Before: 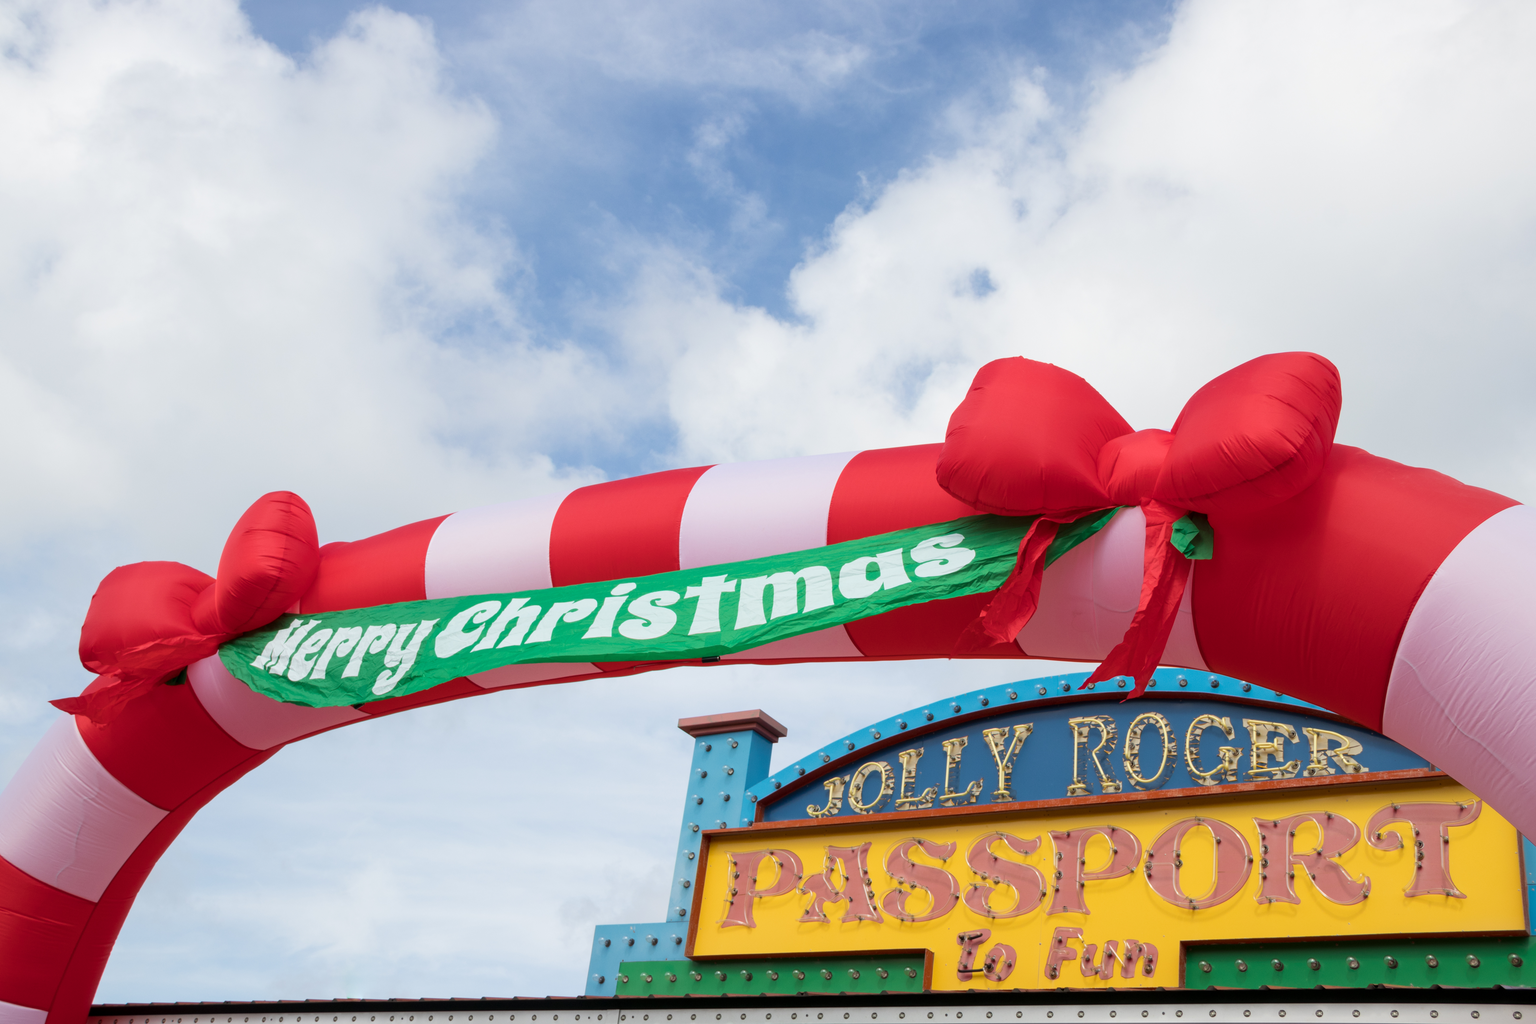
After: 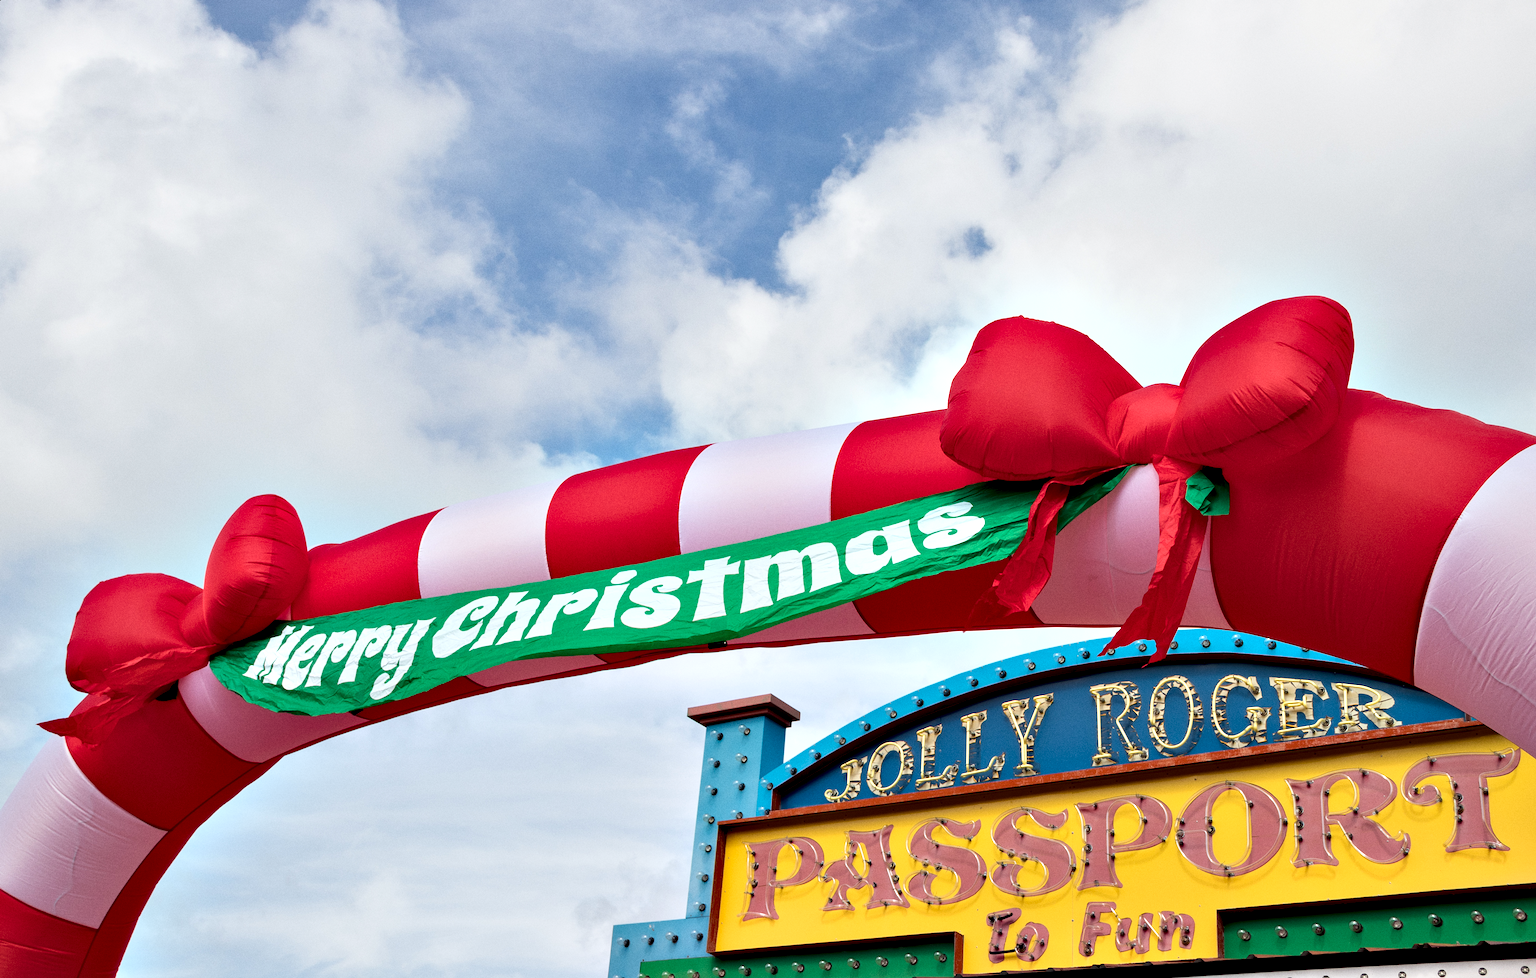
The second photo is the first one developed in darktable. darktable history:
sharpen: radius 2.167, amount 0.381, threshold 0
rotate and perspective: rotation -3°, crop left 0.031, crop right 0.968, crop top 0.07, crop bottom 0.93
grain: coarseness 0.09 ISO
contrast equalizer: octaves 7, y [[0.6 ×6], [0.55 ×6], [0 ×6], [0 ×6], [0 ×6]]
